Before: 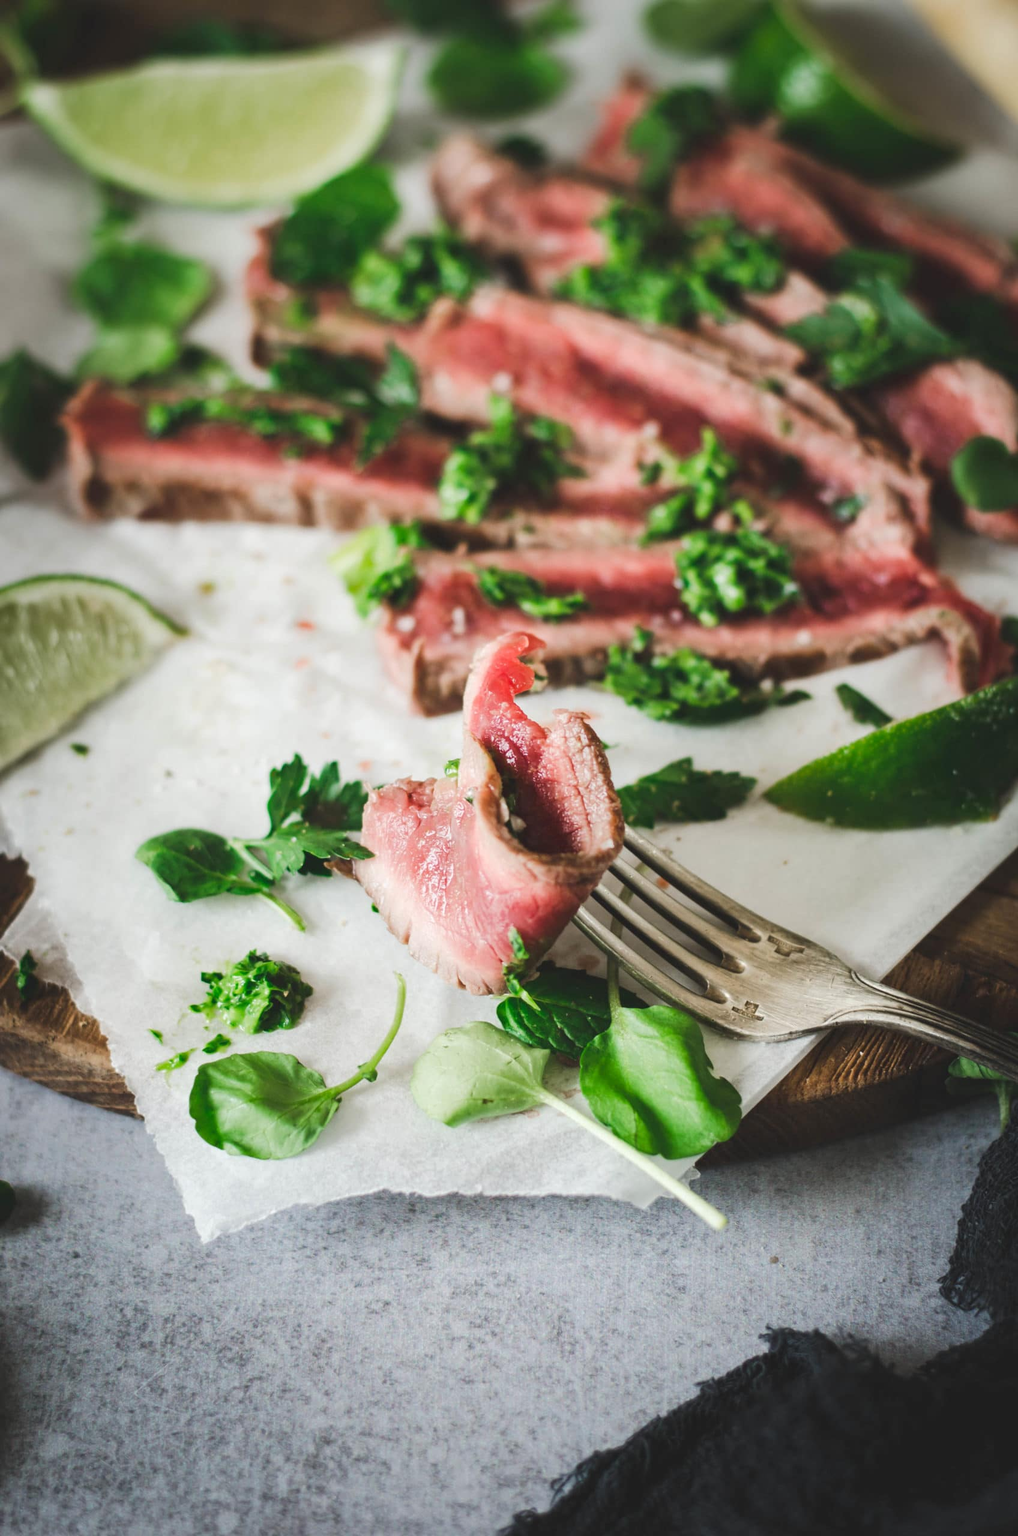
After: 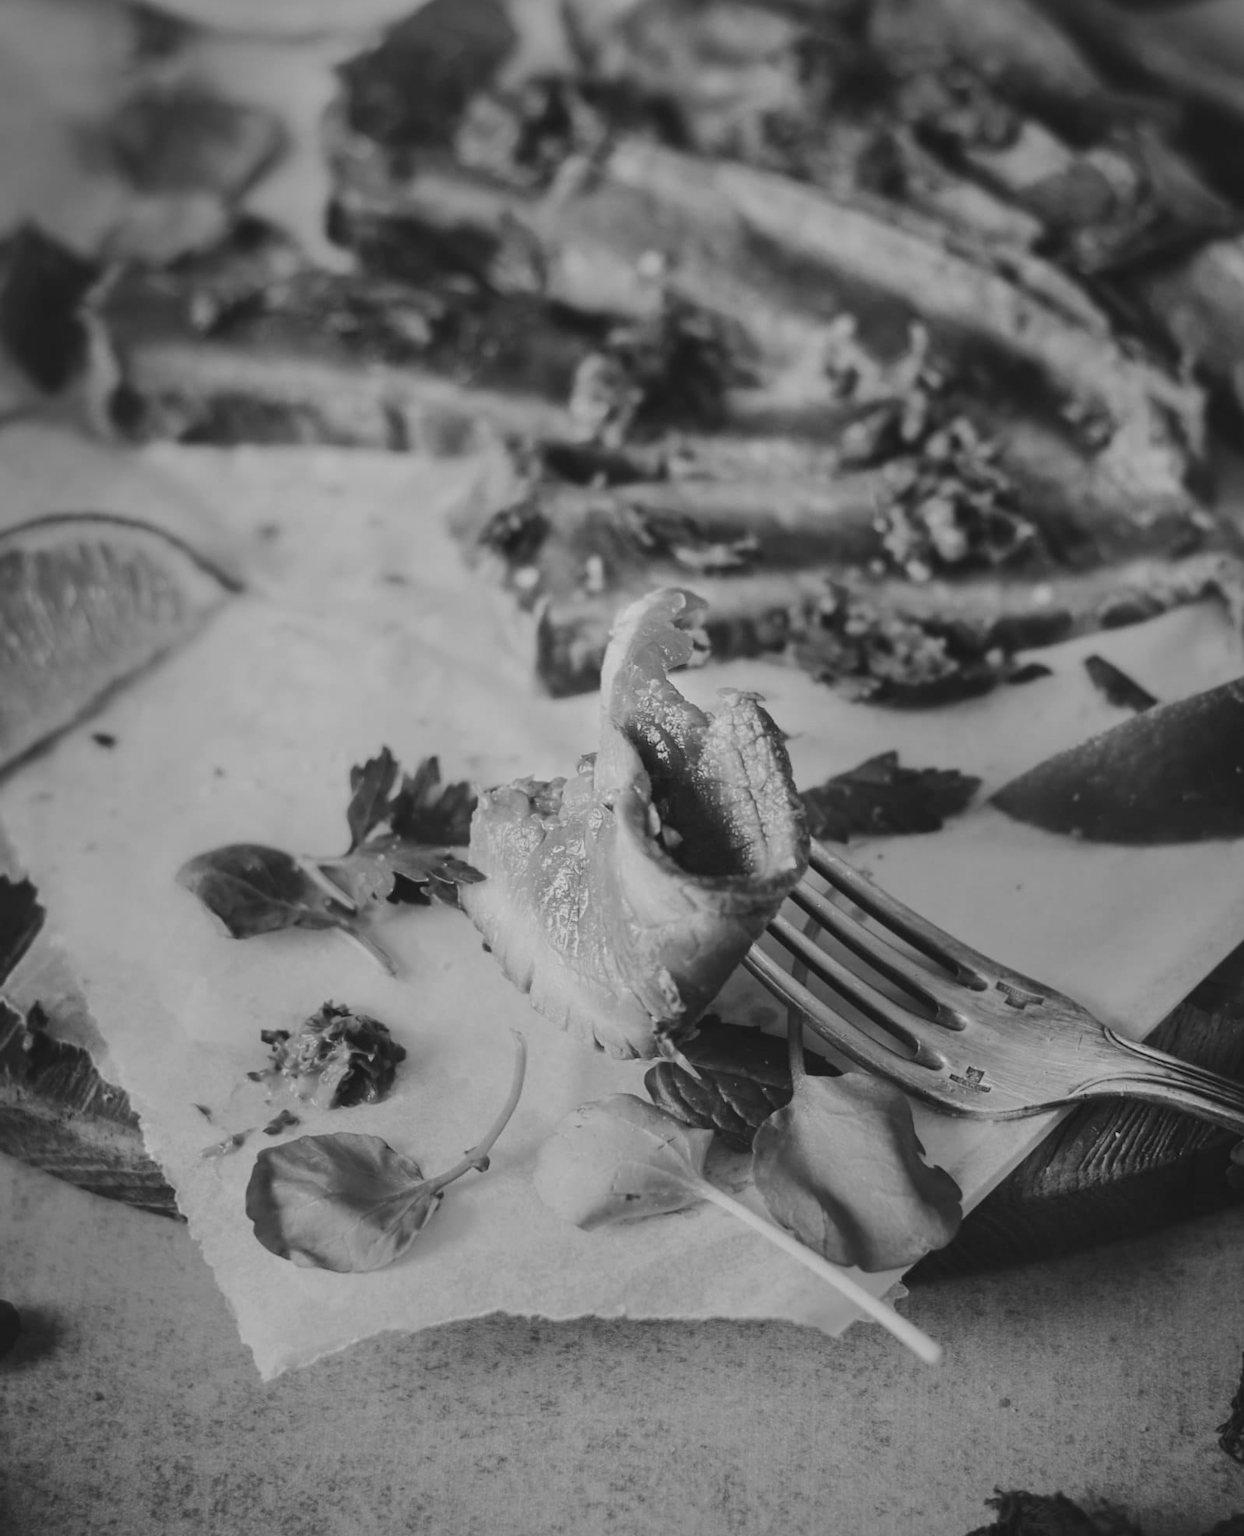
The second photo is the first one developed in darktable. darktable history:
monochrome: a 79.32, b 81.83, size 1.1
crop and rotate: angle 0.03°, top 11.643%, right 5.651%, bottom 11.189%
